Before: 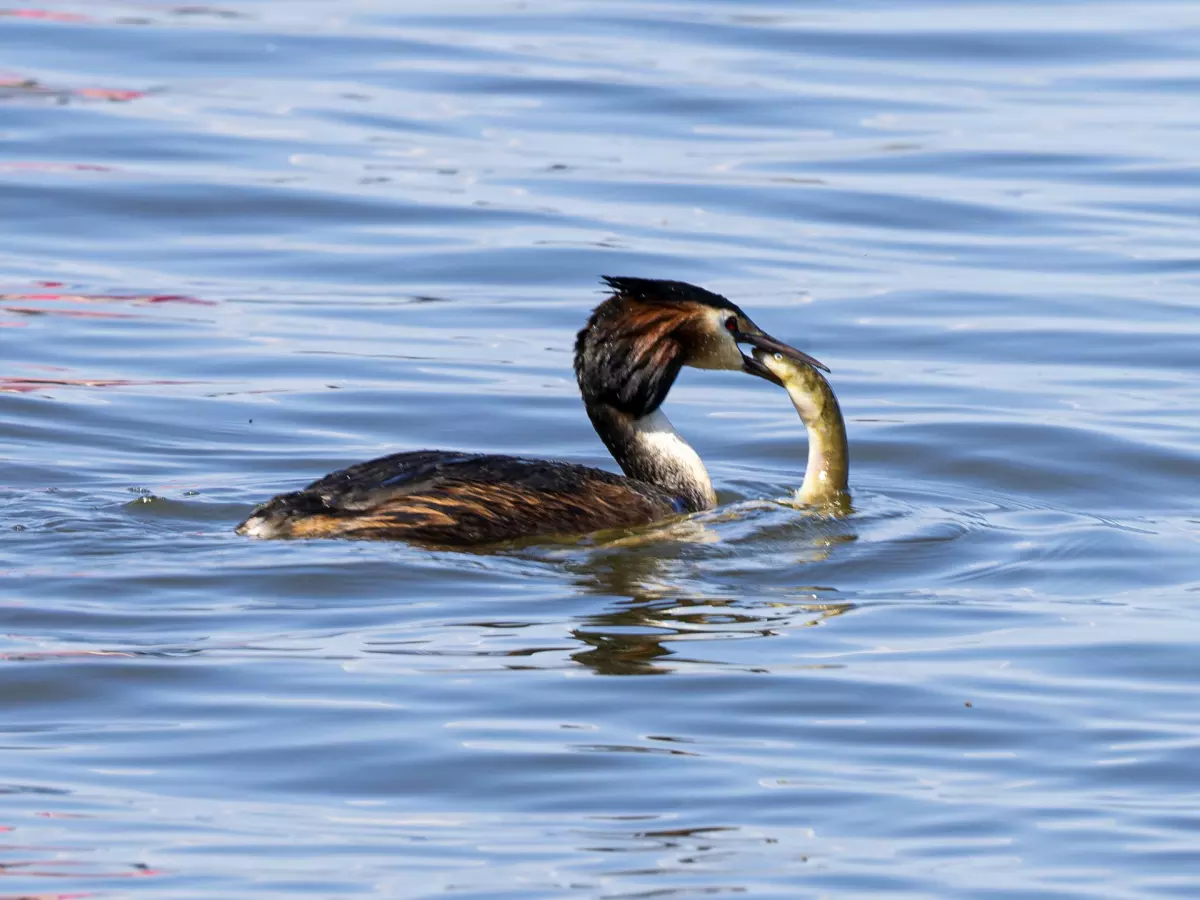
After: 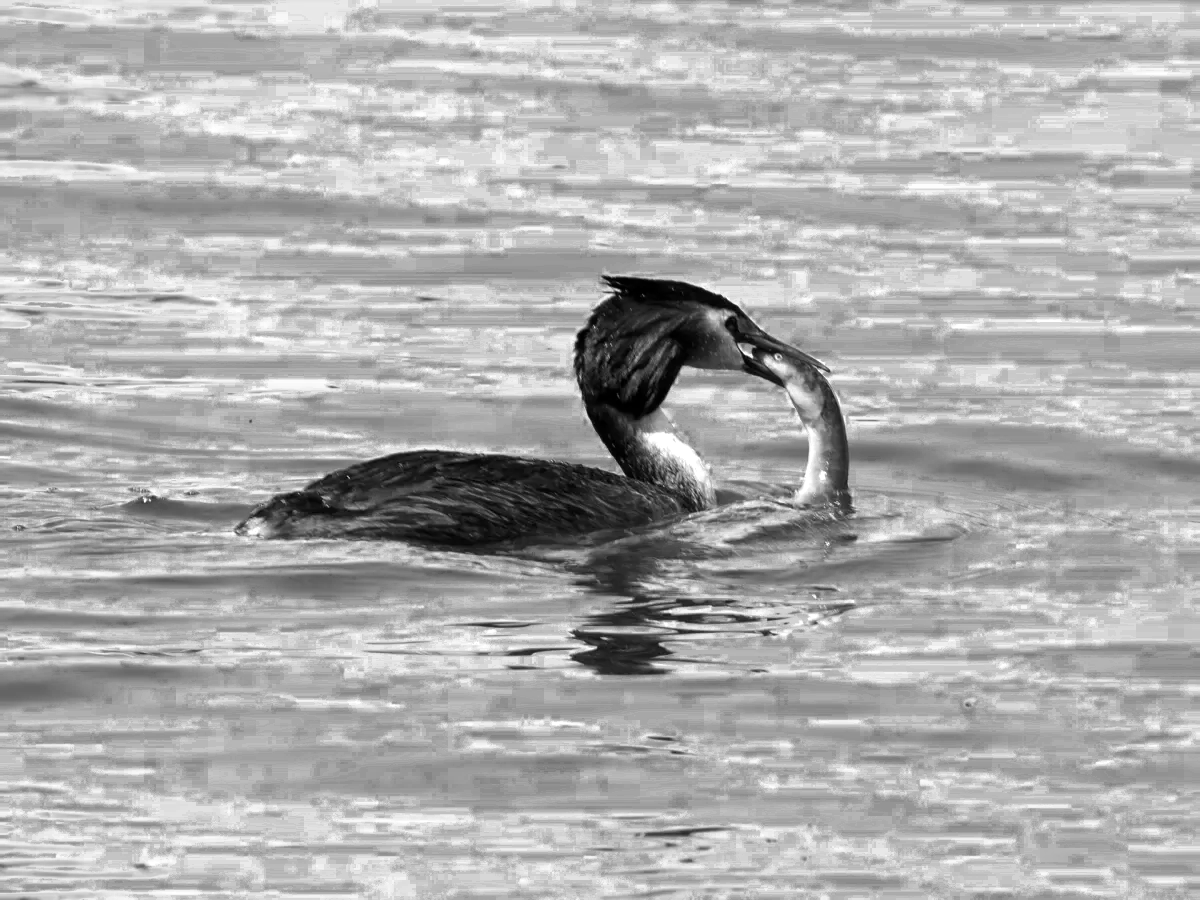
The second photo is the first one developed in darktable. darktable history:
color zones: curves: ch0 [(0.002, 0.589) (0.107, 0.484) (0.146, 0.249) (0.217, 0.352) (0.309, 0.525) (0.39, 0.404) (0.455, 0.169) (0.597, 0.055) (0.724, 0.212) (0.775, 0.691) (0.869, 0.571) (1, 0.587)]; ch1 [(0, 0) (0.143, 0) (0.286, 0) (0.429, 0) (0.571, 0) (0.714, 0) (0.857, 0)]
exposure: exposure 0.207 EV, compensate highlight preservation false
rgb levels: mode RGB, independent channels, levels [[0, 0.5, 1], [0, 0.521, 1], [0, 0.536, 1]]
